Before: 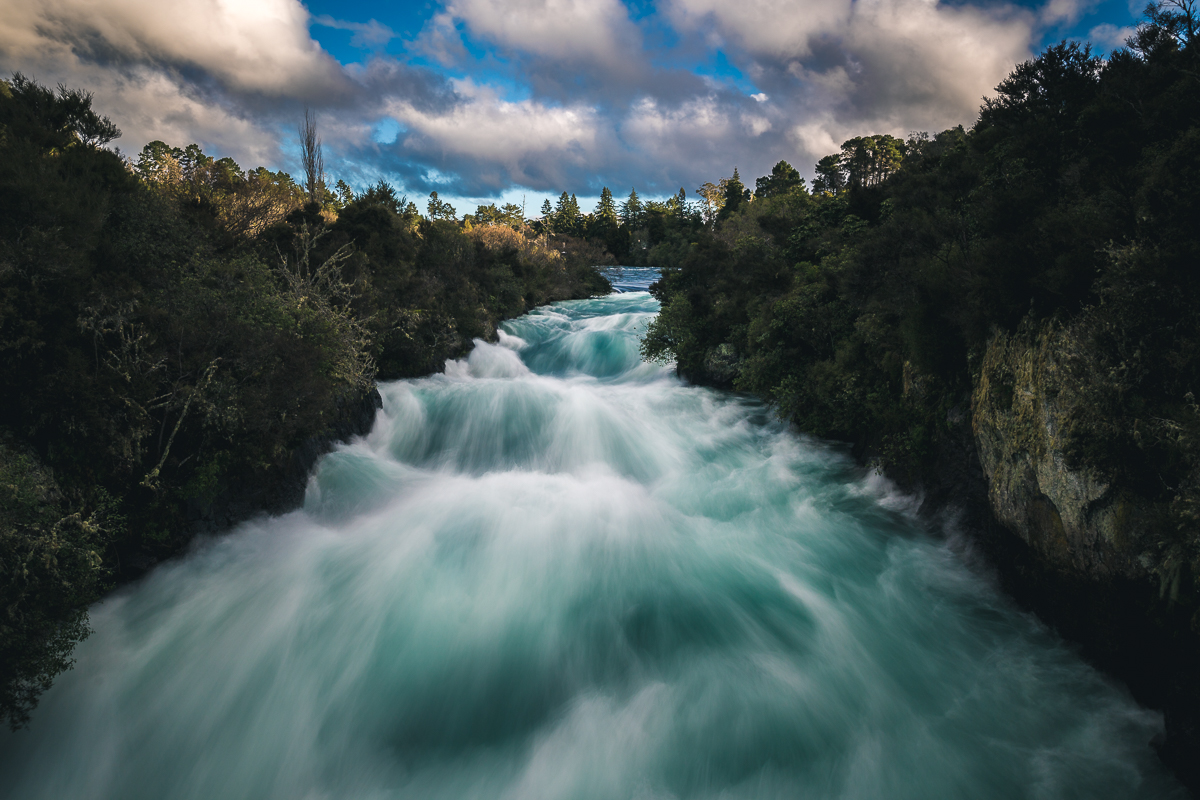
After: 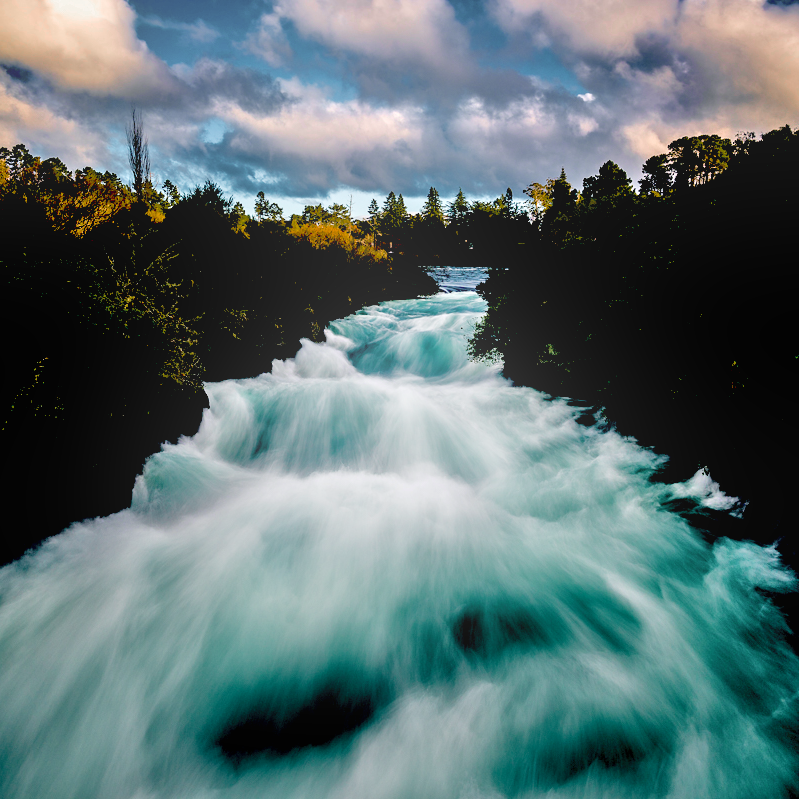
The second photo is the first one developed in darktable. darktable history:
color balance rgb: linear chroma grading › global chroma 15%, perceptual saturation grading › global saturation 30%
shadows and highlights: shadows 60, highlights -60.23, soften with gaussian
tone equalizer: -7 EV 0.15 EV, -6 EV 0.6 EV, -5 EV 1.15 EV, -4 EV 1.33 EV, -3 EV 1.15 EV, -2 EV 0.6 EV, -1 EV 0.15 EV, mask exposure compensation -0.5 EV
color zones: curves: ch0 [(0, 0.48) (0.209, 0.398) (0.305, 0.332) (0.429, 0.493) (0.571, 0.5) (0.714, 0.5) (0.857, 0.5) (1, 0.48)]; ch1 [(0, 0.736) (0.143, 0.625) (0.225, 0.371) (0.429, 0.256) (0.571, 0.241) (0.714, 0.213) (0.857, 0.48) (1, 0.736)]; ch2 [(0, 0.448) (0.143, 0.498) (0.286, 0.5) (0.429, 0.5) (0.571, 0.5) (0.714, 0.5) (0.857, 0.5) (1, 0.448)]
exposure: black level correction 0.056, exposure -0.039 EV, compensate highlight preservation false
bloom: on, module defaults
crop and rotate: left 14.436%, right 18.898%
